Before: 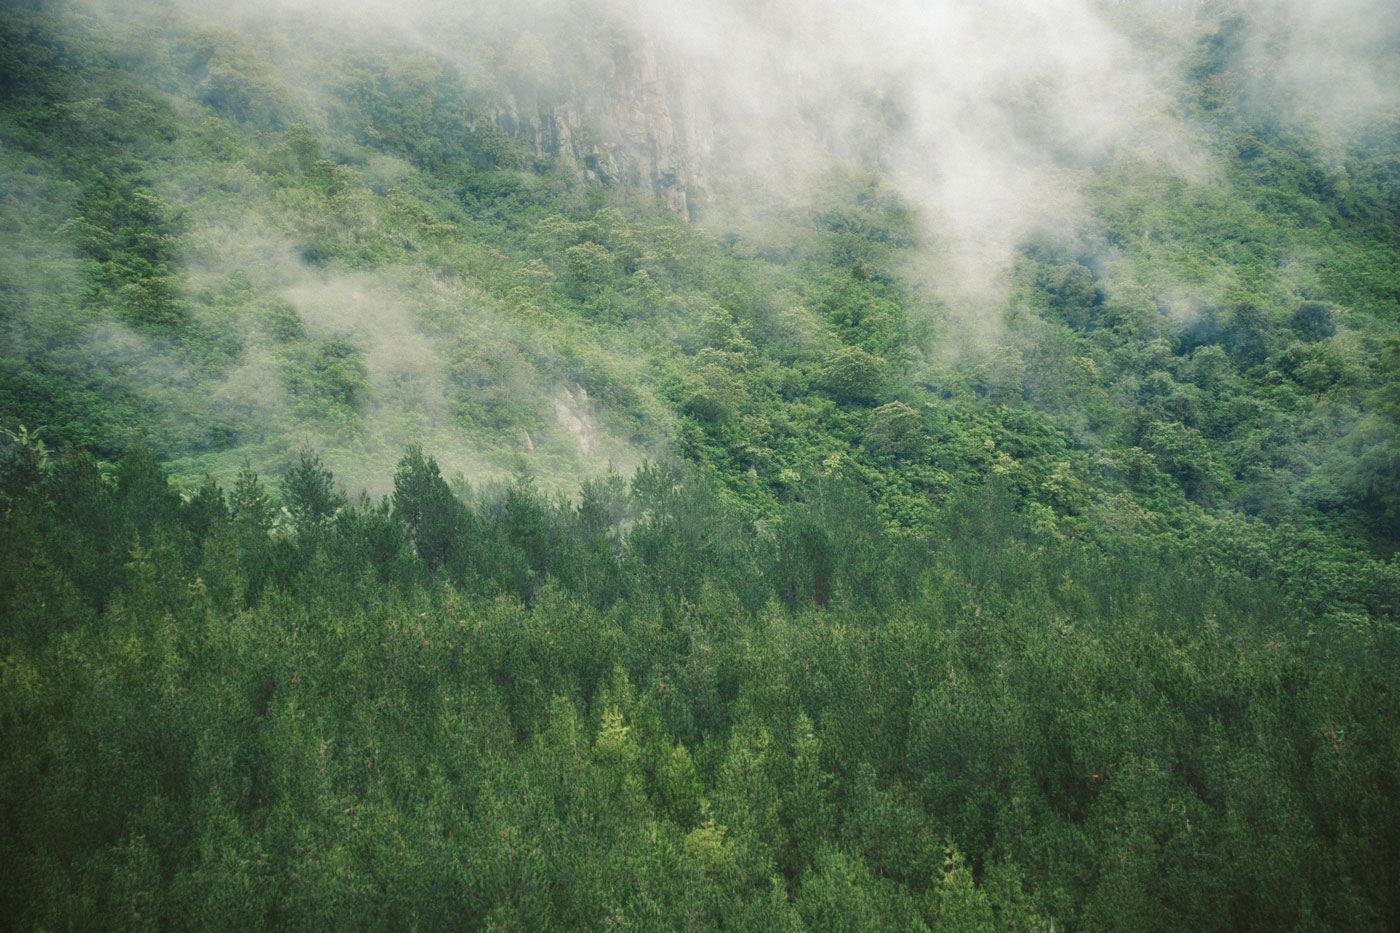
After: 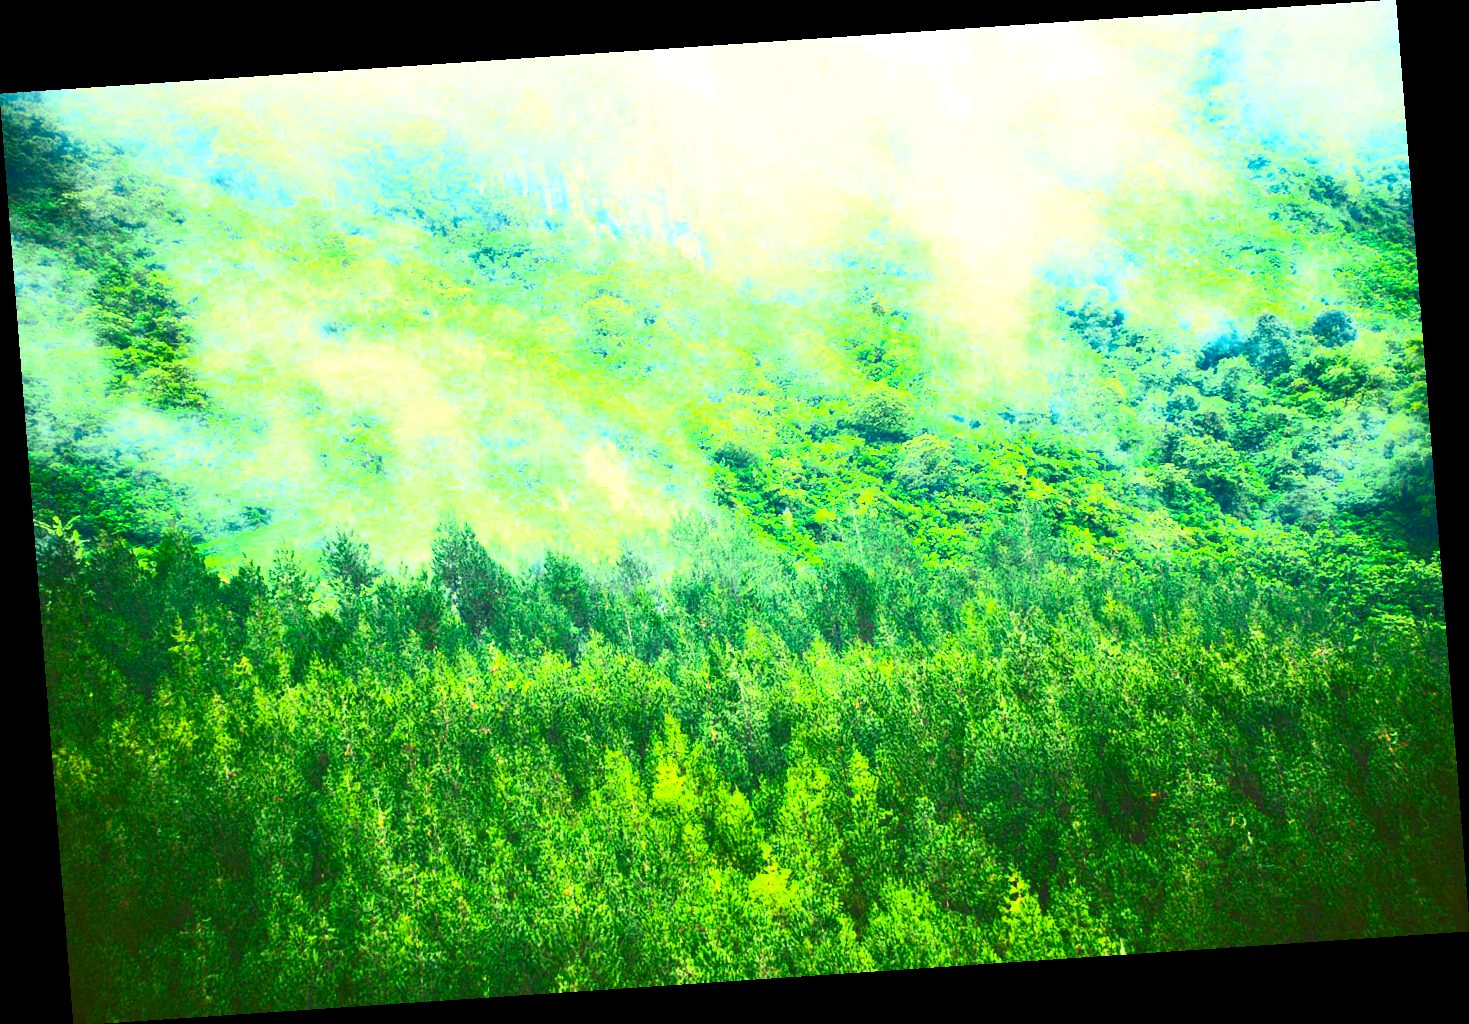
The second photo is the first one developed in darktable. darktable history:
color balance rgb: linear chroma grading › global chroma 10%, perceptual saturation grading › global saturation 40%, perceptual brilliance grading › global brilliance 30%, global vibrance 20%
contrast brightness saturation: contrast 0.83, brightness 0.59, saturation 0.59
rotate and perspective: rotation -4.2°, shear 0.006, automatic cropping off
tone equalizer: on, module defaults
